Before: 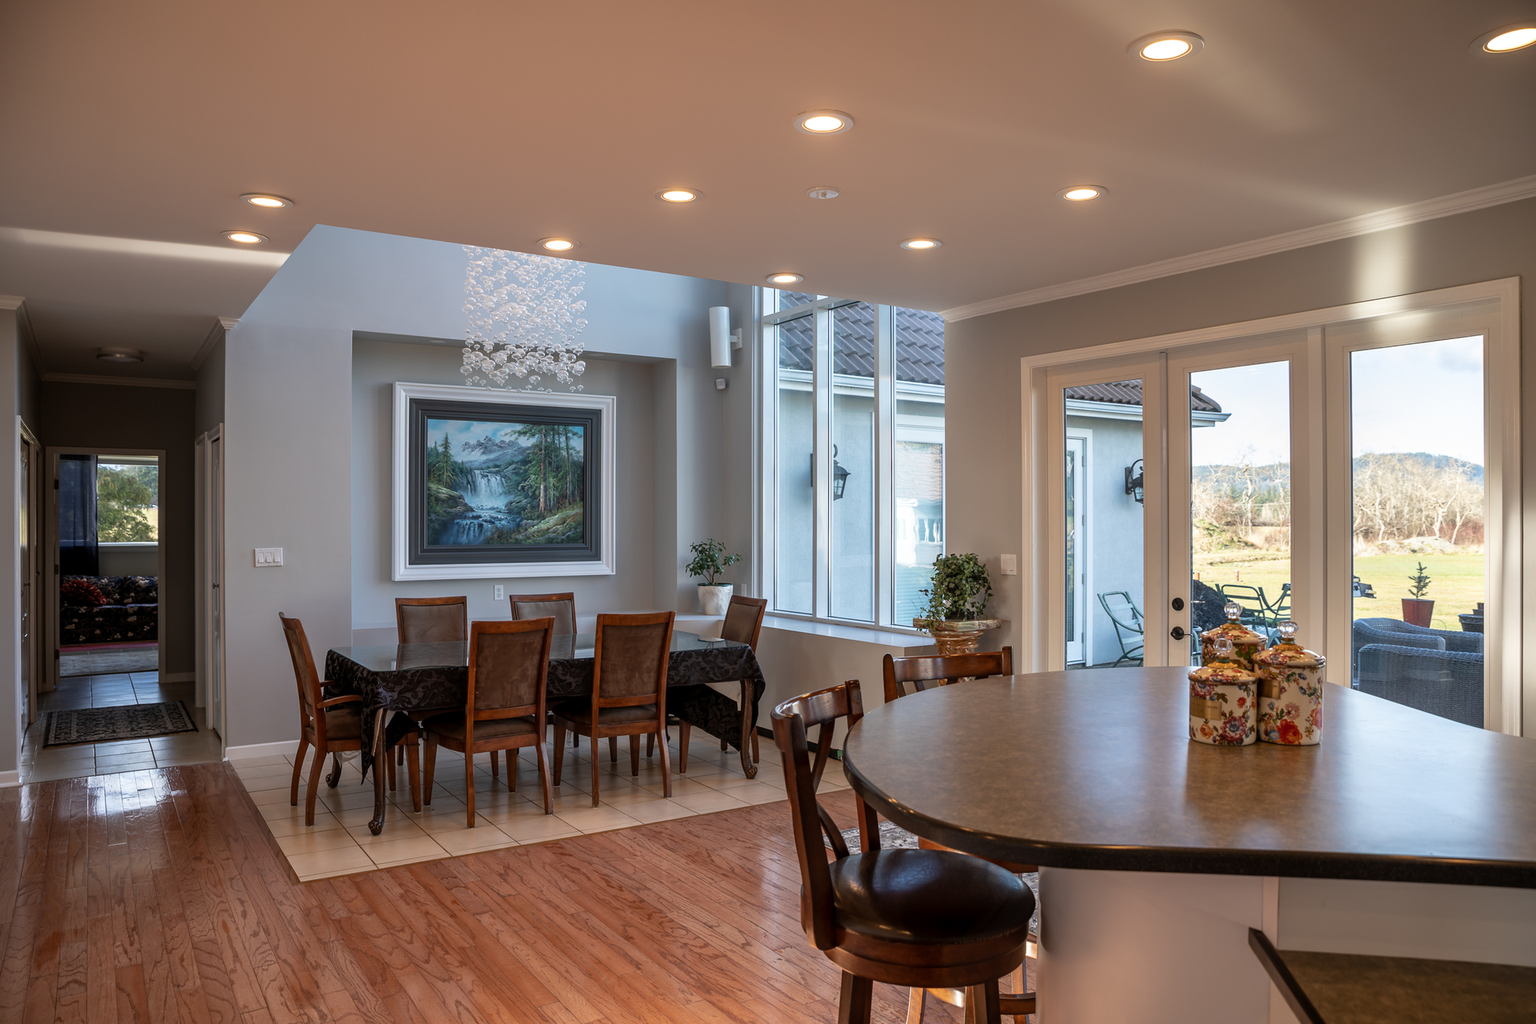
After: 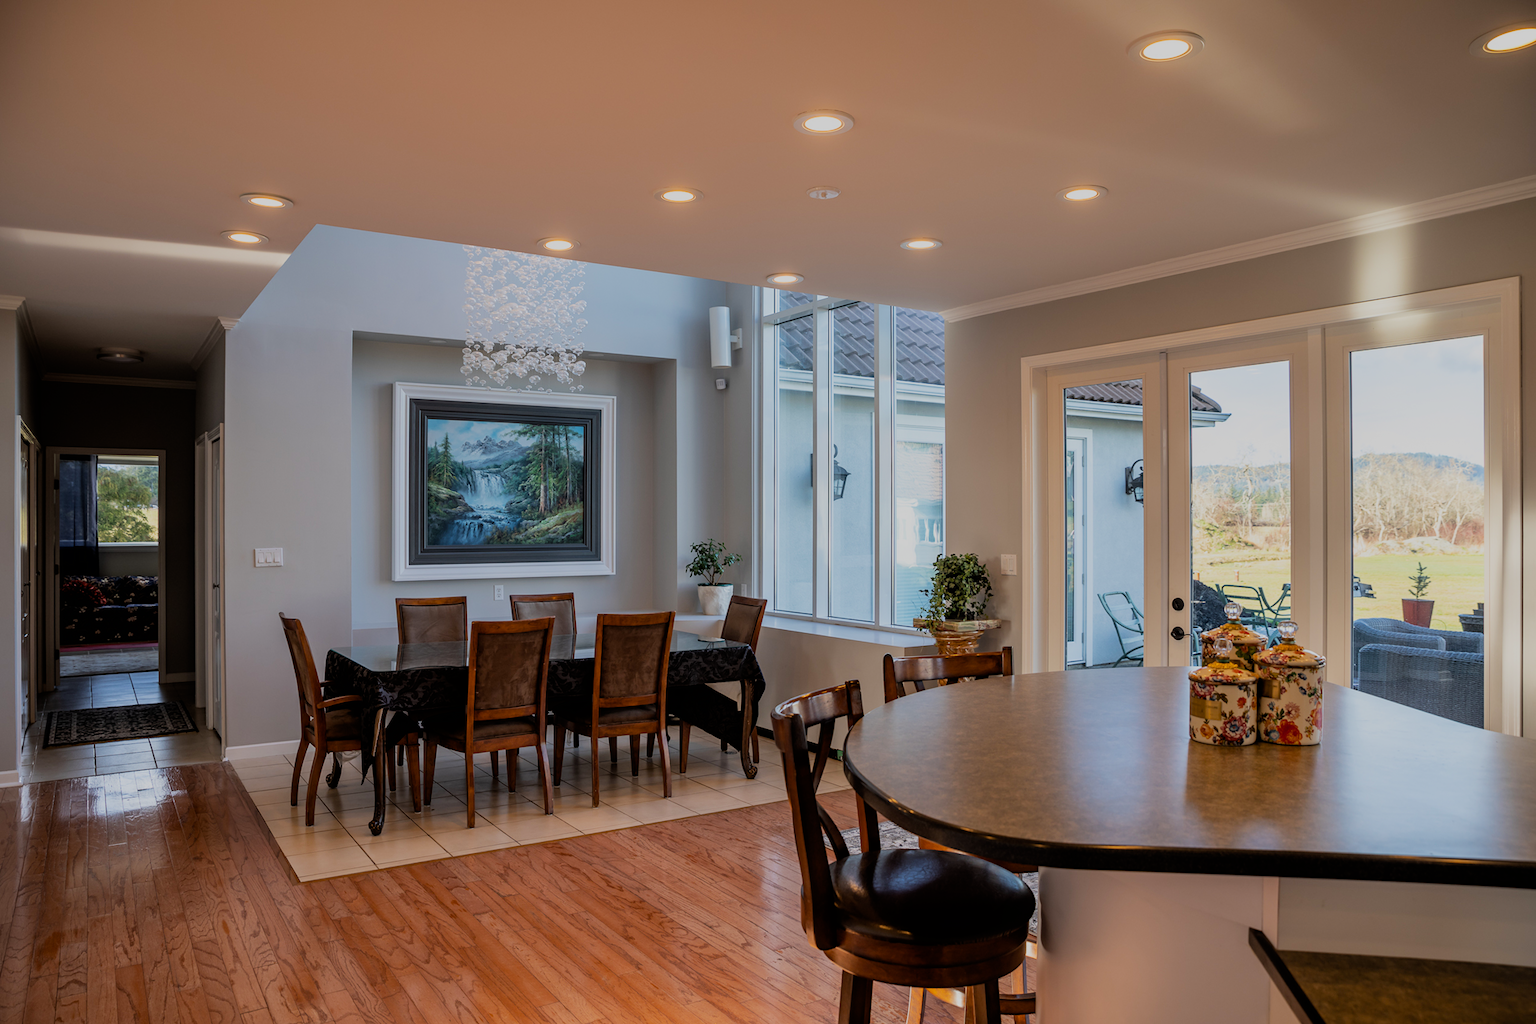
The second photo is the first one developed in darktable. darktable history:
color balance: output saturation 120%
filmic rgb: black relative exposure -6.98 EV, white relative exposure 5.63 EV, hardness 2.86
